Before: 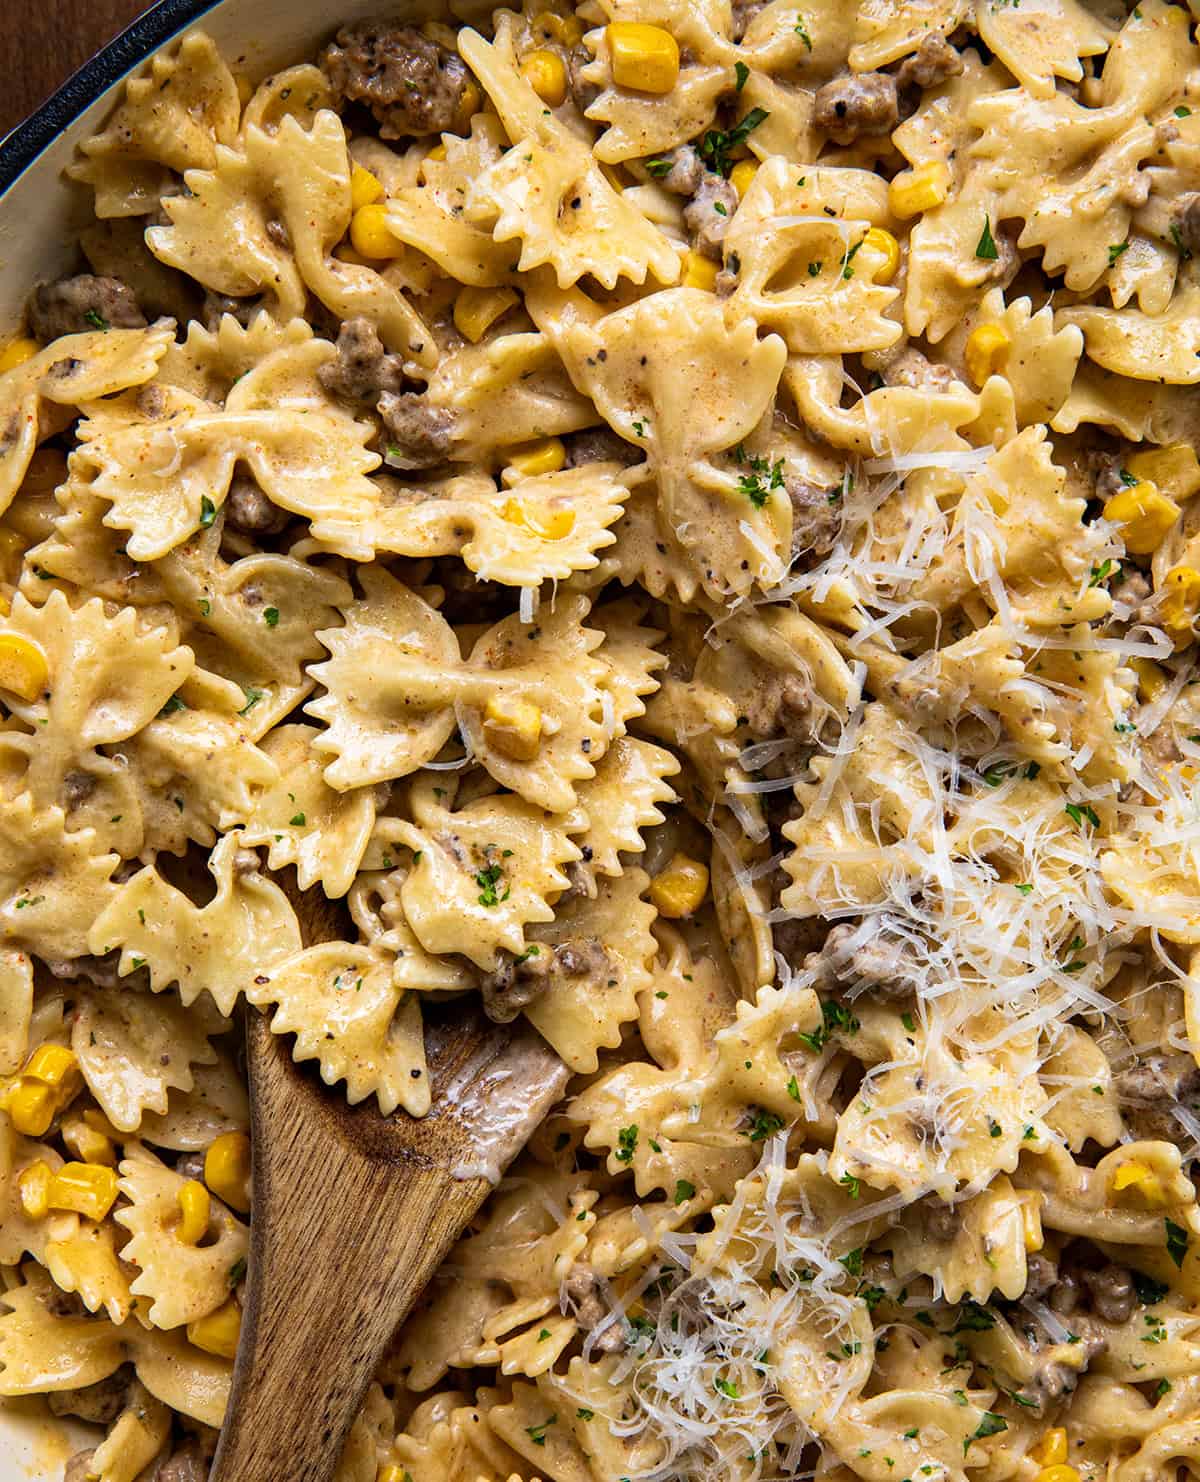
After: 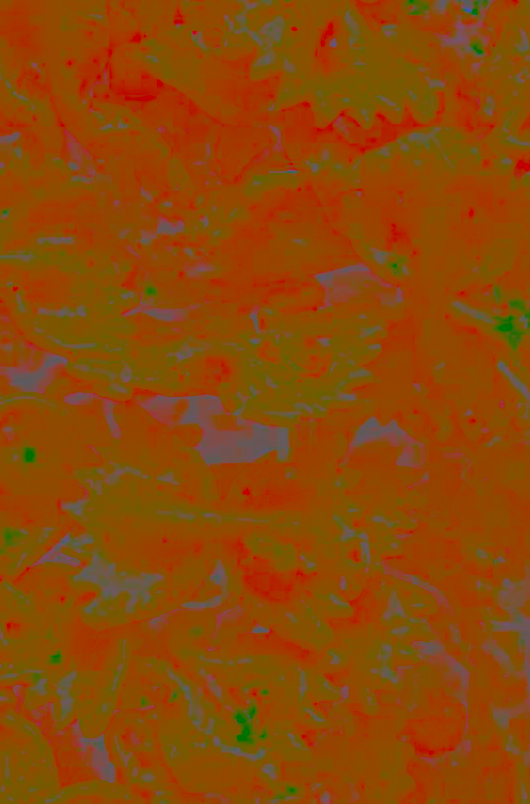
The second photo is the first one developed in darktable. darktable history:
contrast brightness saturation: contrast -0.988, brightness -0.177, saturation 0.73
exposure: exposure 0.377 EV, compensate exposure bias true, compensate highlight preservation false
crop: left 20.261%, top 10.877%, right 35.509%, bottom 34.865%
